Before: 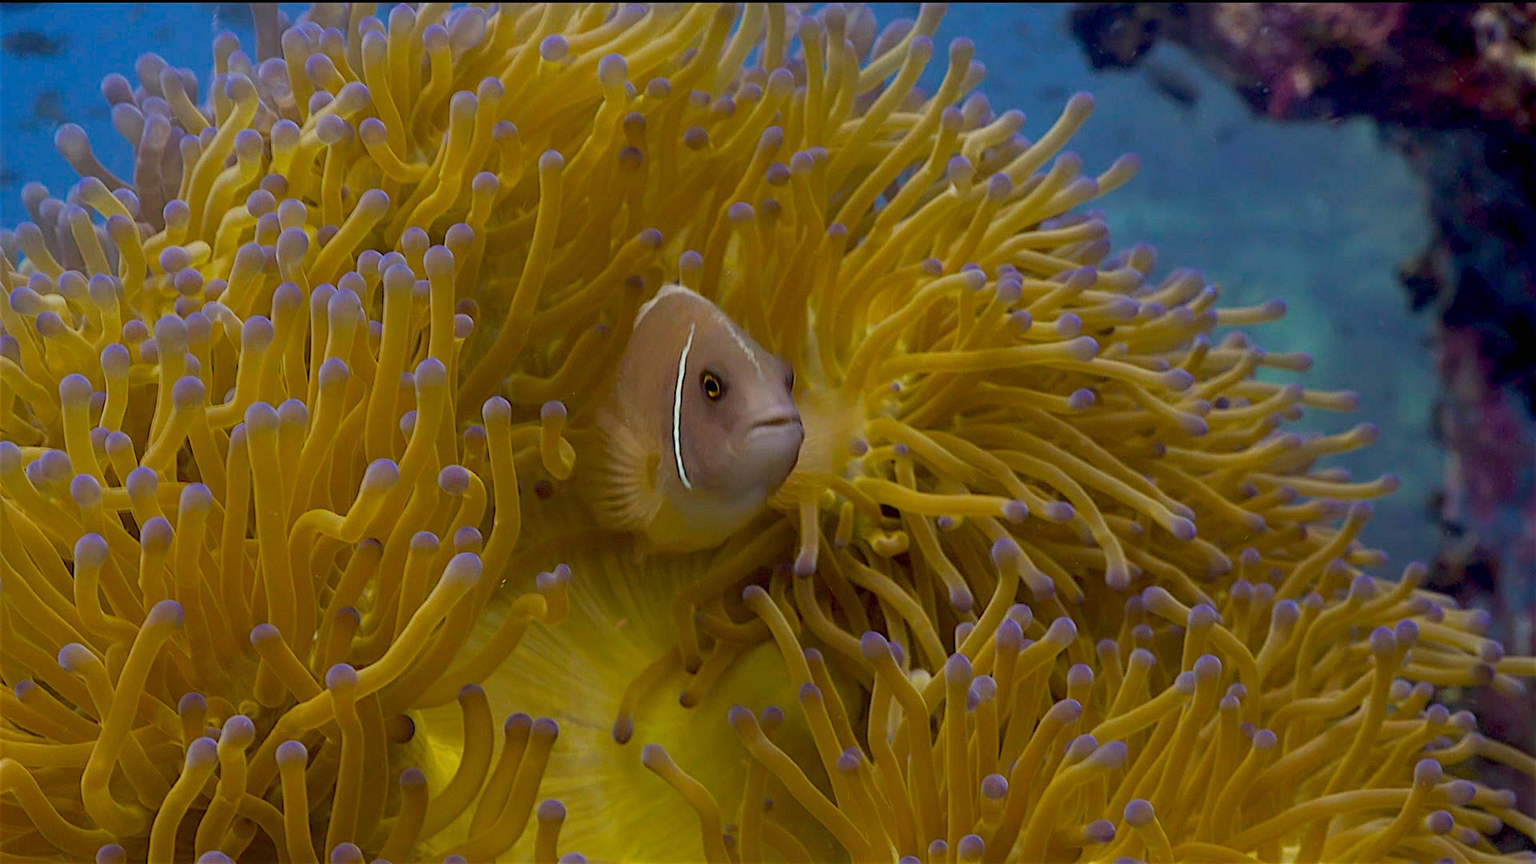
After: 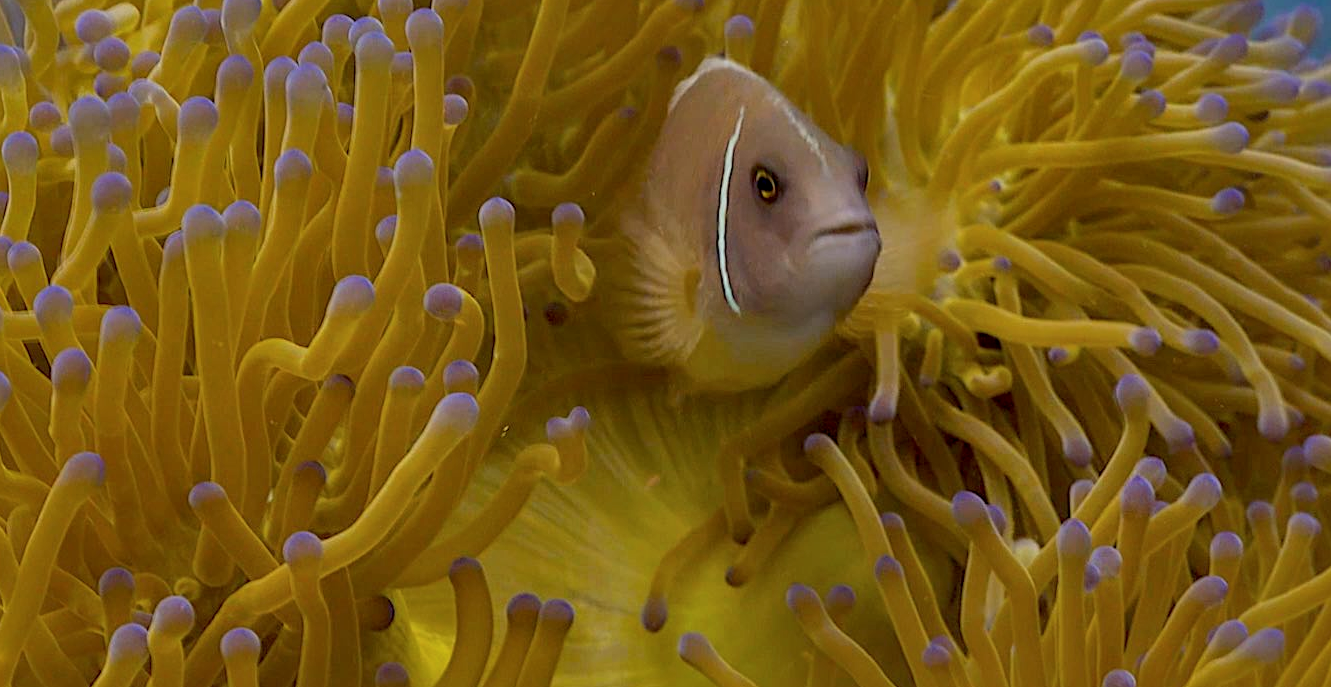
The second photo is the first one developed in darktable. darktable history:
crop: left 6.488%, top 27.668%, right 24.183%, bottom 8.656%
local contrast: on, module defaults
shadows and highlights: on, module defaults
